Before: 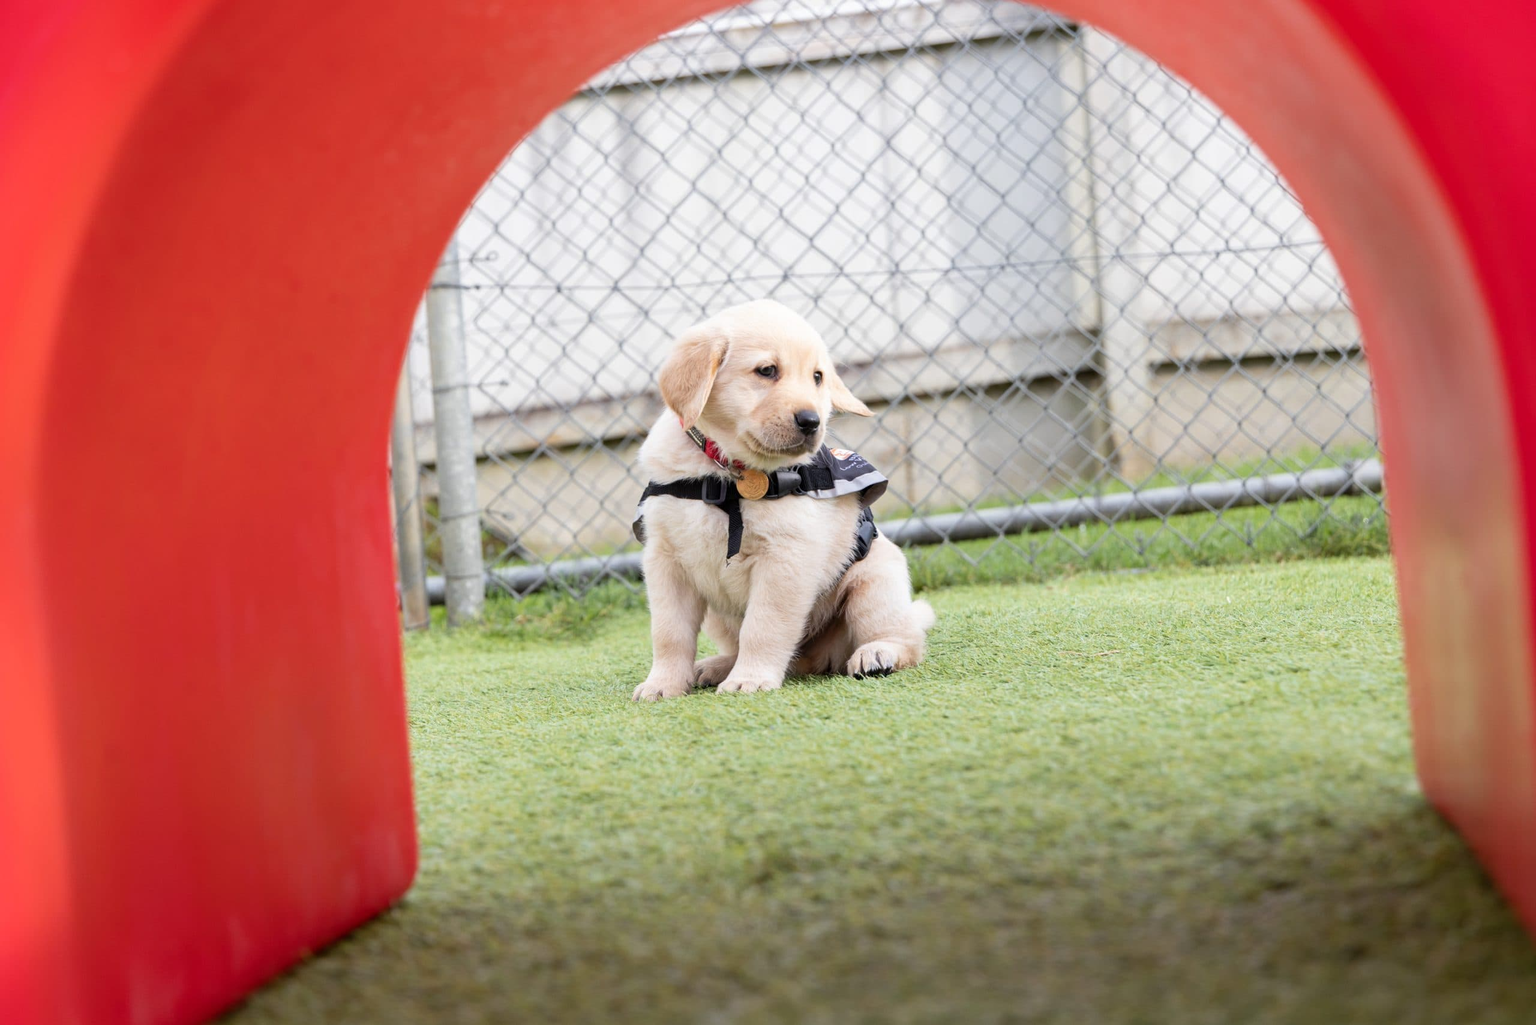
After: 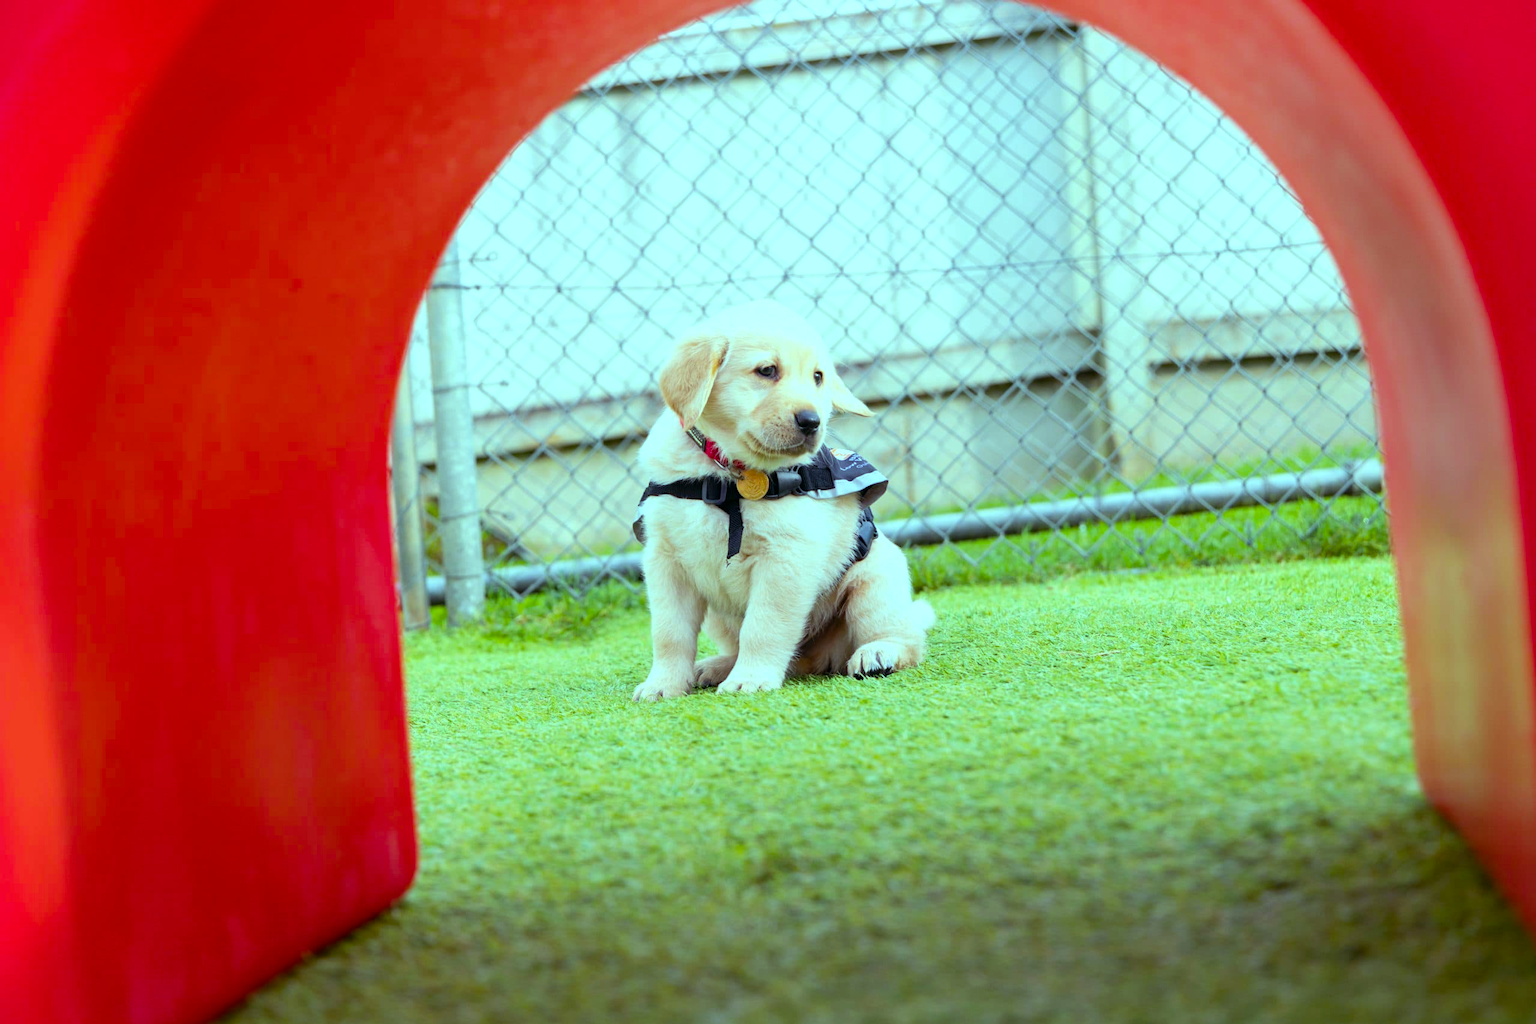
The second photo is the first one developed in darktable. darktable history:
color balance: mode lift, gamma, gain (sRGB), lift [0.997, 0.979, 1.021, 1.011], gamma [1, 1.084, 0.916, 0.998], gain [1, 0.87, 1.13, 1.101], contrast 4.55%, contrast fulcrum 38.24%, output saturation 104.09%
color balance rgb: linear chroma grading › global chroma 15%, perceptual saturation grading › global saturation 30%
